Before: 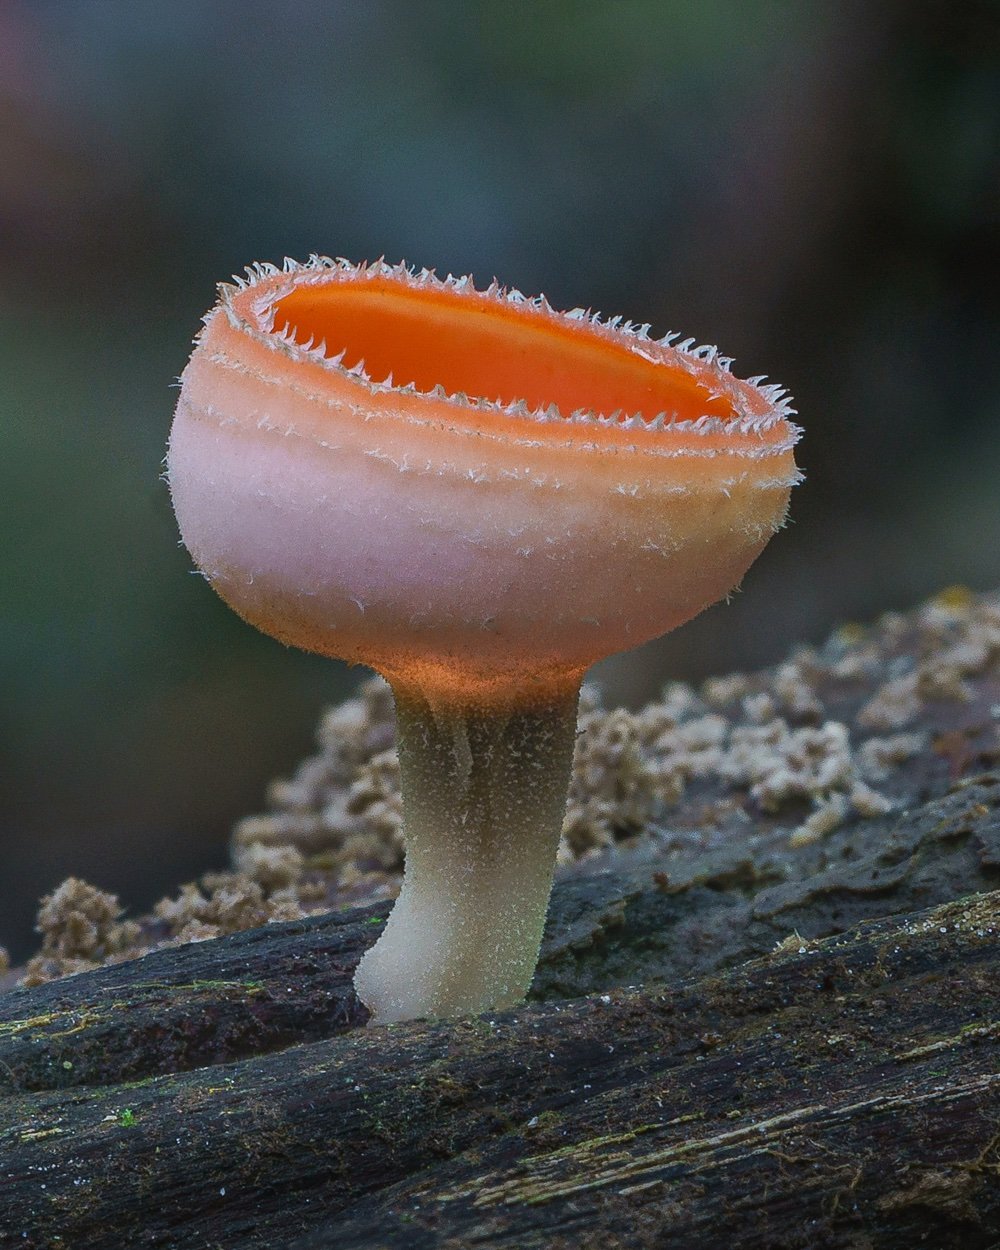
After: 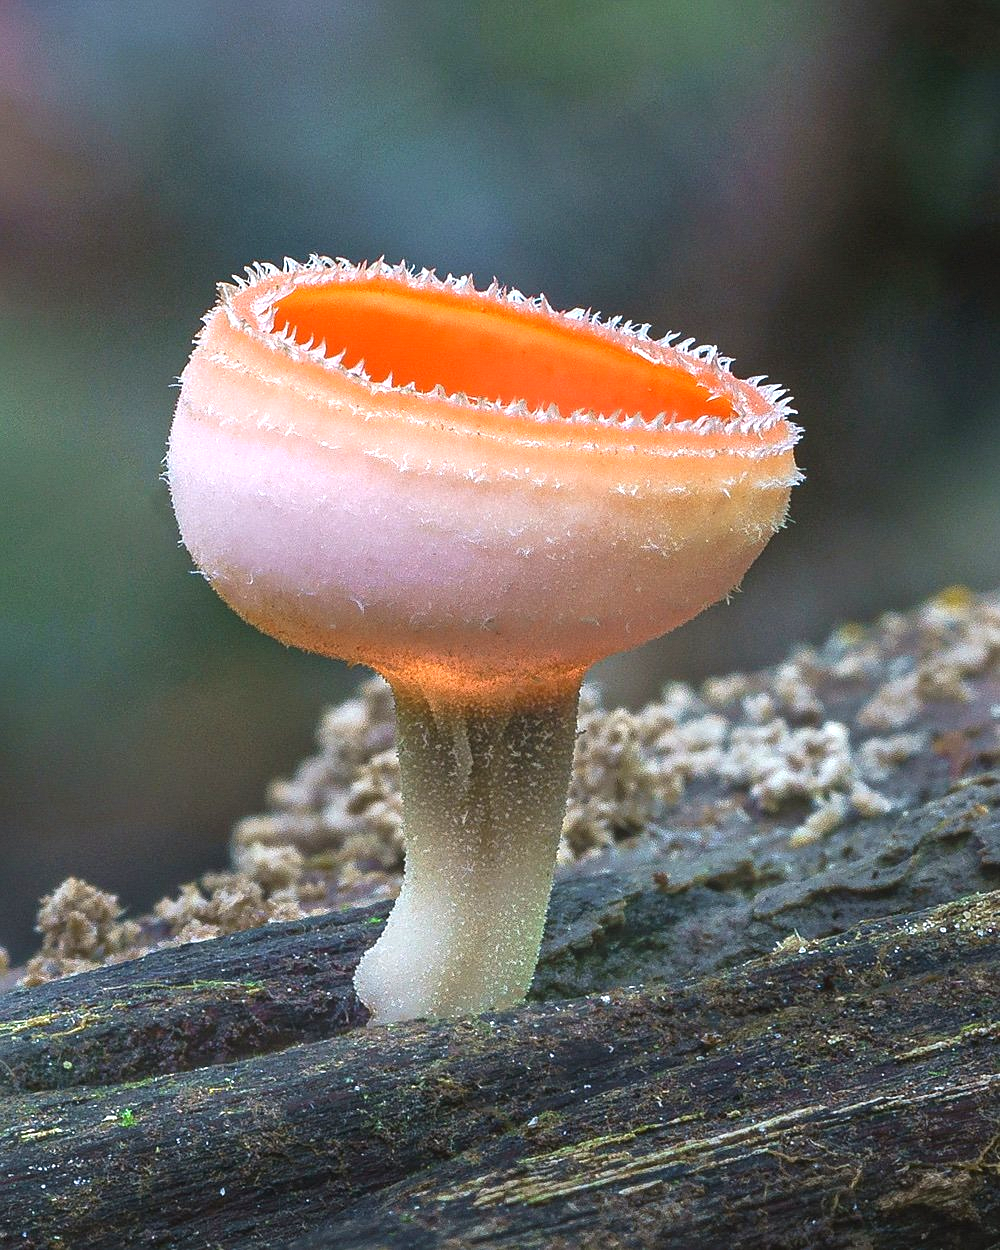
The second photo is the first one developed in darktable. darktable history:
exposure: black level correction 0, exposure 1.1 EV, compensate highlight preservation false
sharpen: radius 1.272, amount 0.305, threshold 0
